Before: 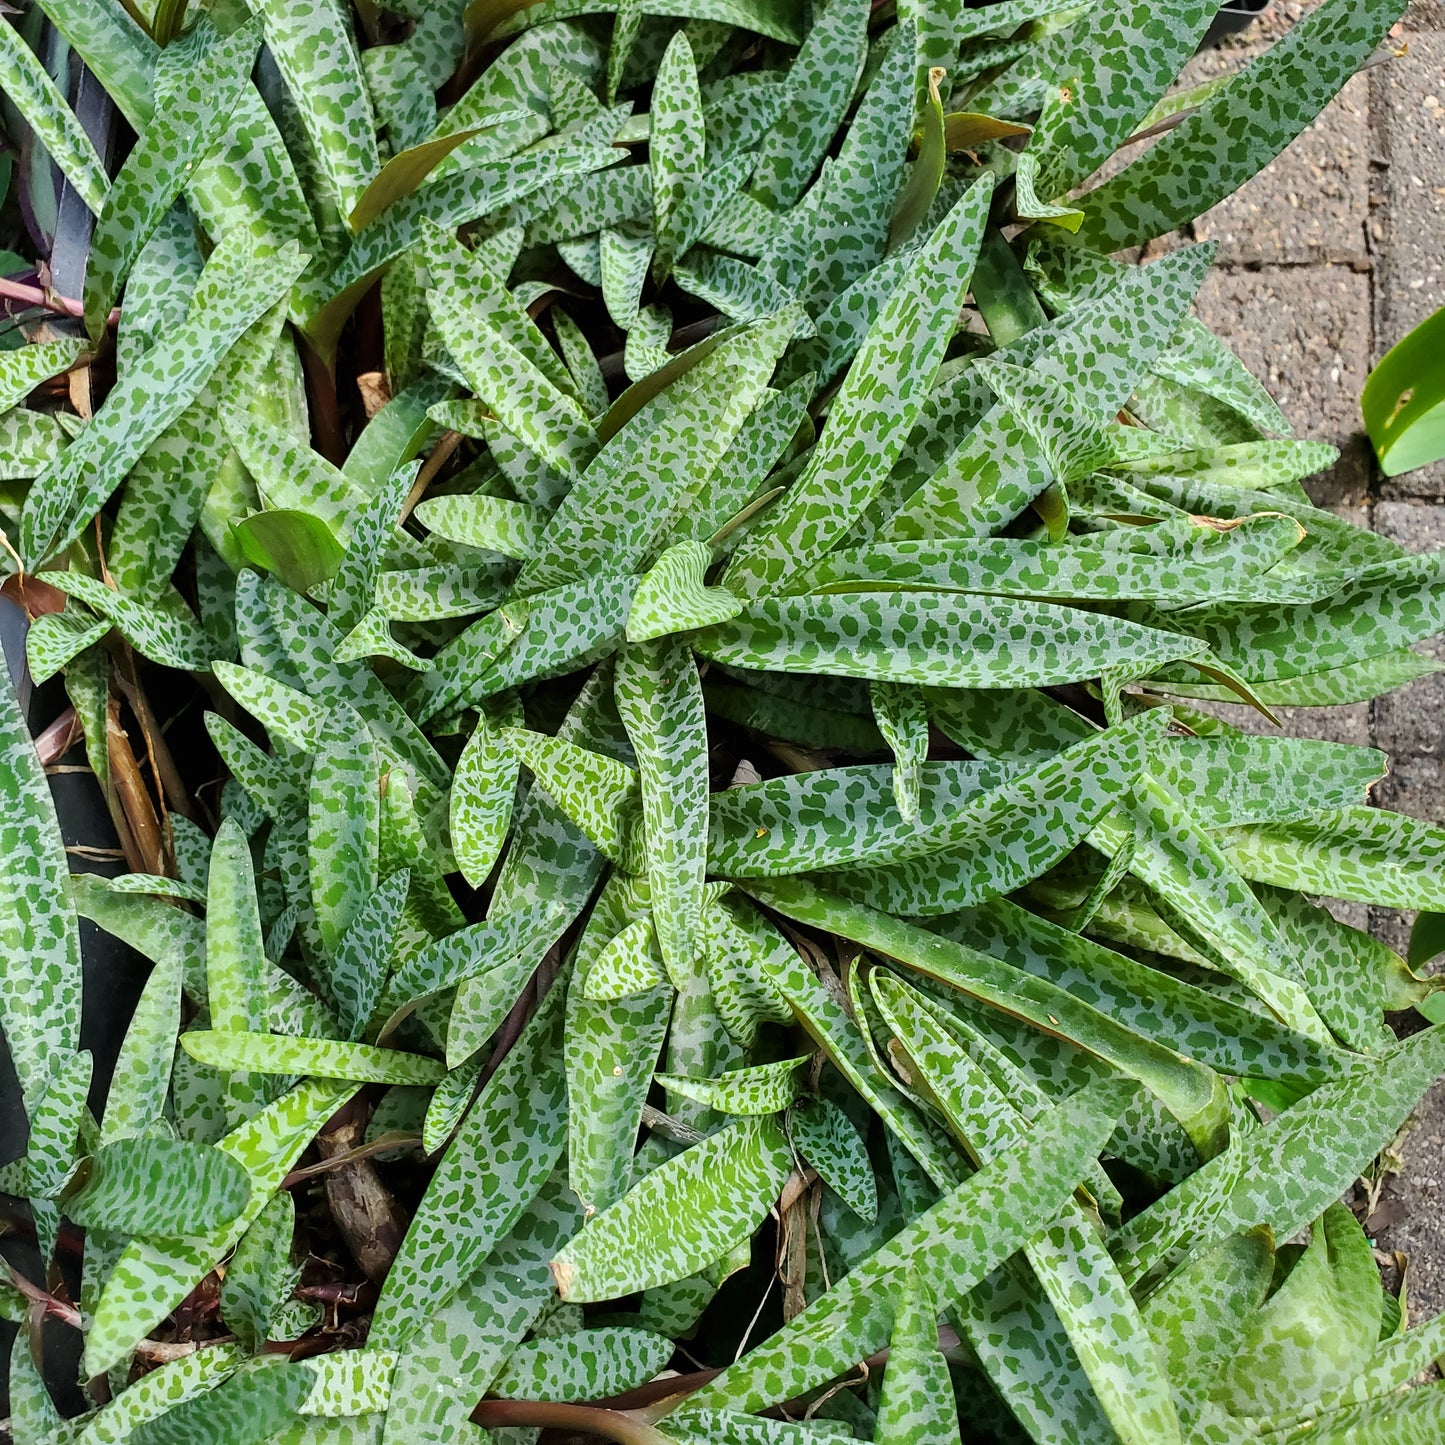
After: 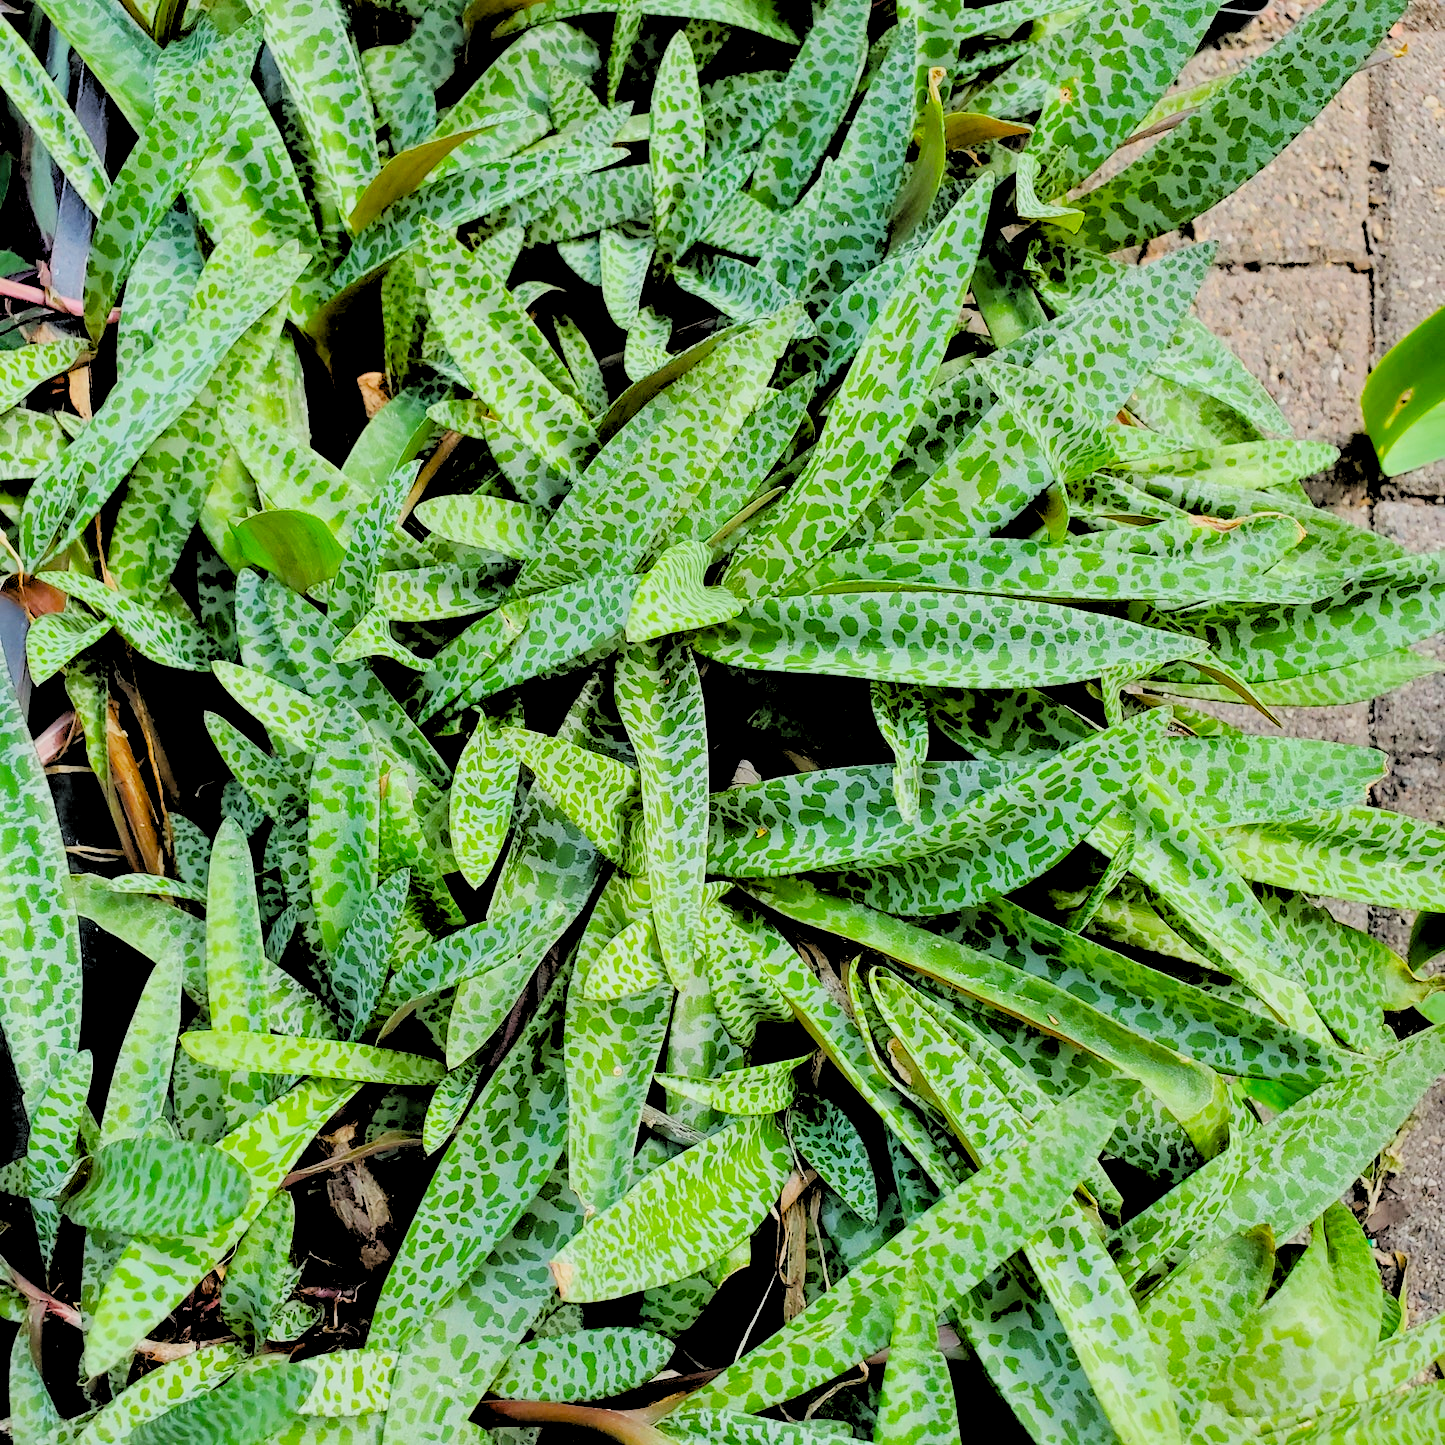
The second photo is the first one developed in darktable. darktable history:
filmic rgb: black relative exposure -7.75 EV, white relative exposure 4.4 EV, threshold 3 EV, target black luminance 0%, hardness 3.76, latitude 50.51%, contrast 1.074, highlights saturation mix 10%, shadows ↔ highlights balance -0.22%, color science v4 (2020), enable highlight reconstruction true
rgb levels: levels [[0.027, 0.429, 0.996], [0, 0.5, 1], [0, 0.5, 1]]
